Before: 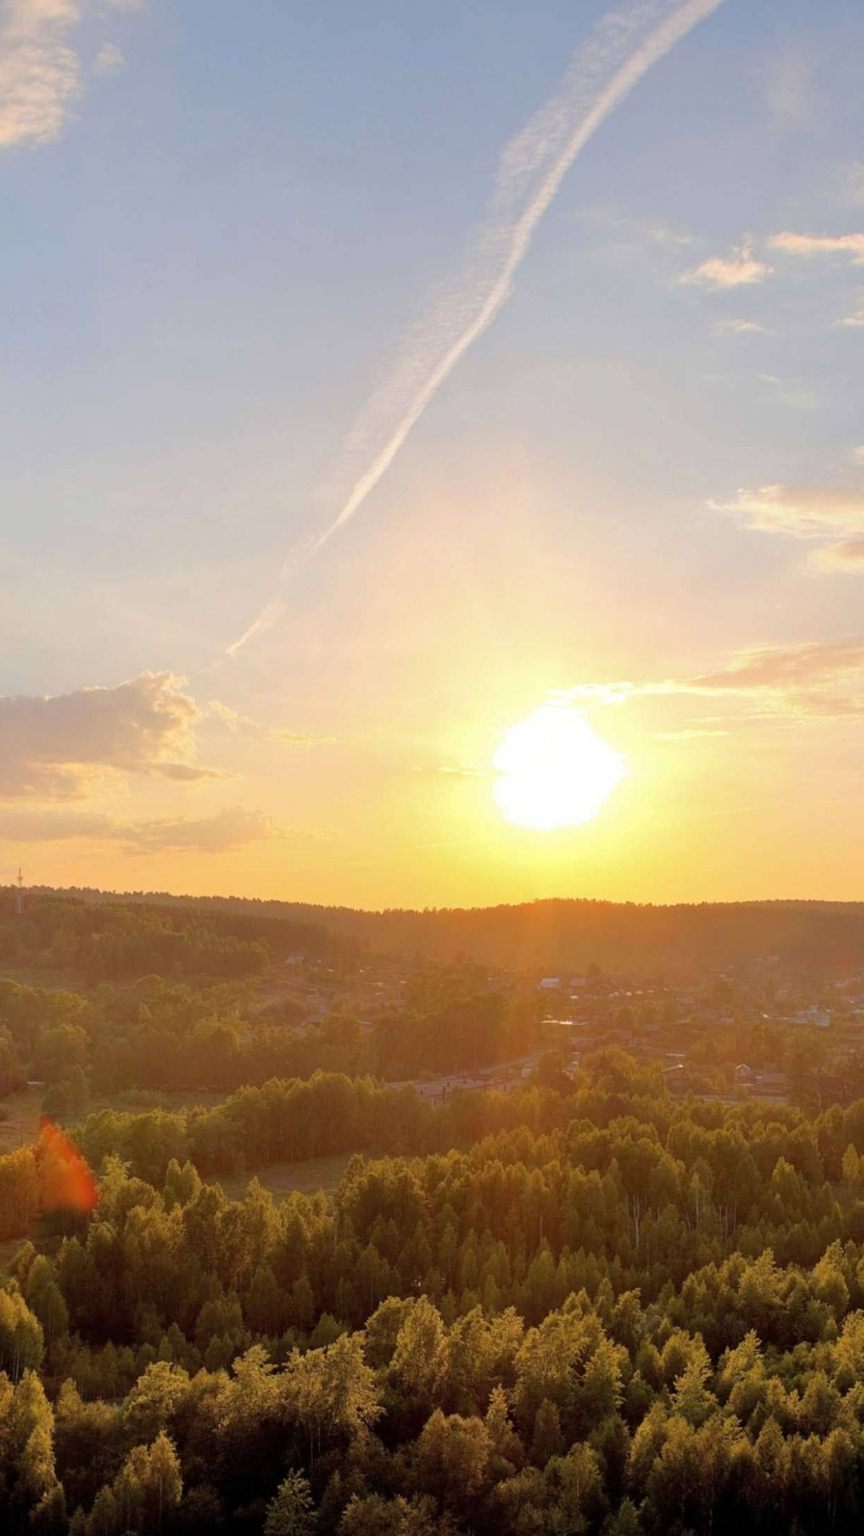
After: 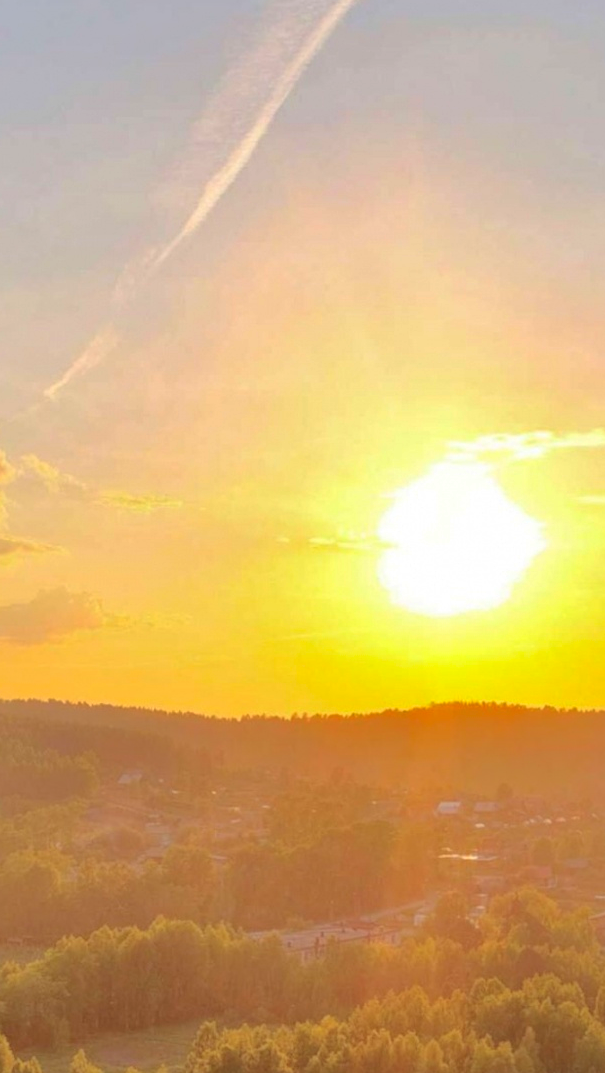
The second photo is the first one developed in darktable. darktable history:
crop and rotate: left 22.059%, top 21.961%, right 21.896%, bottom 22.152%
contrast brightness saturation: contrast 0.101, brightness 0.301, saturation 0.142
shadows and highlights: shadows 39.71, highlights -59.84, highlights color adjustment 53.41%
